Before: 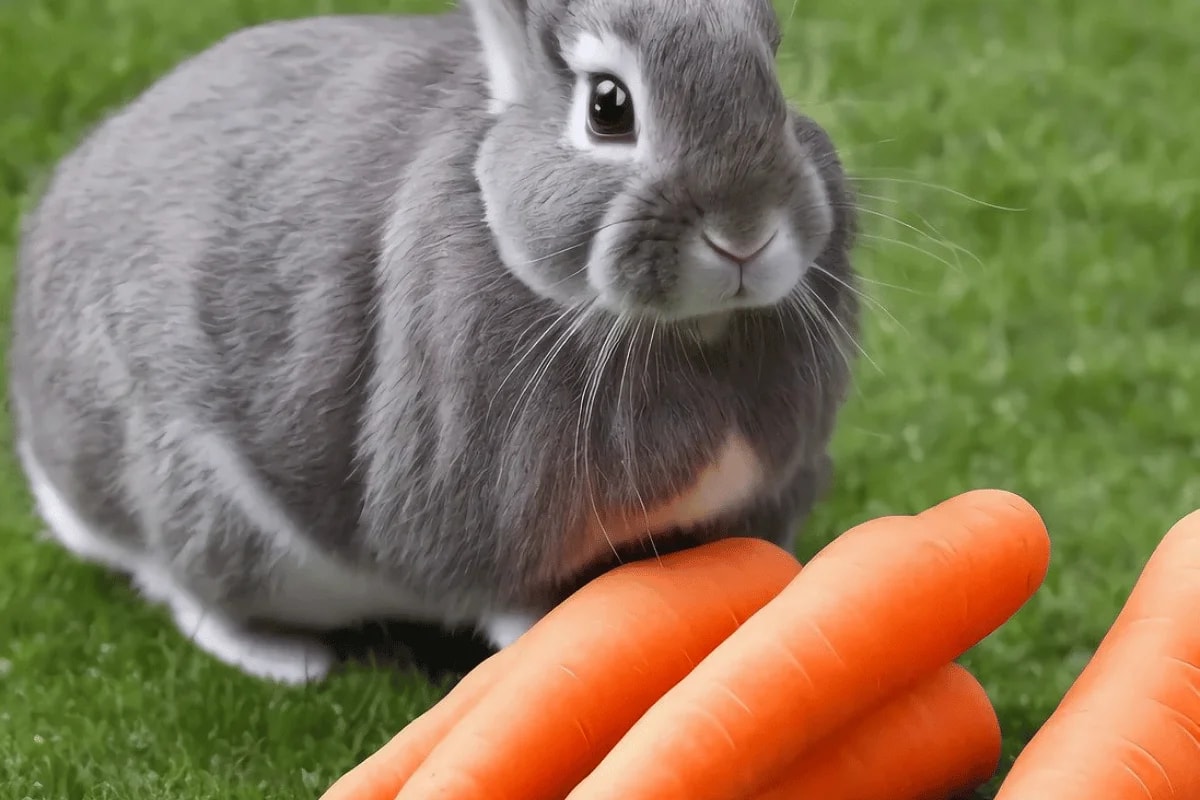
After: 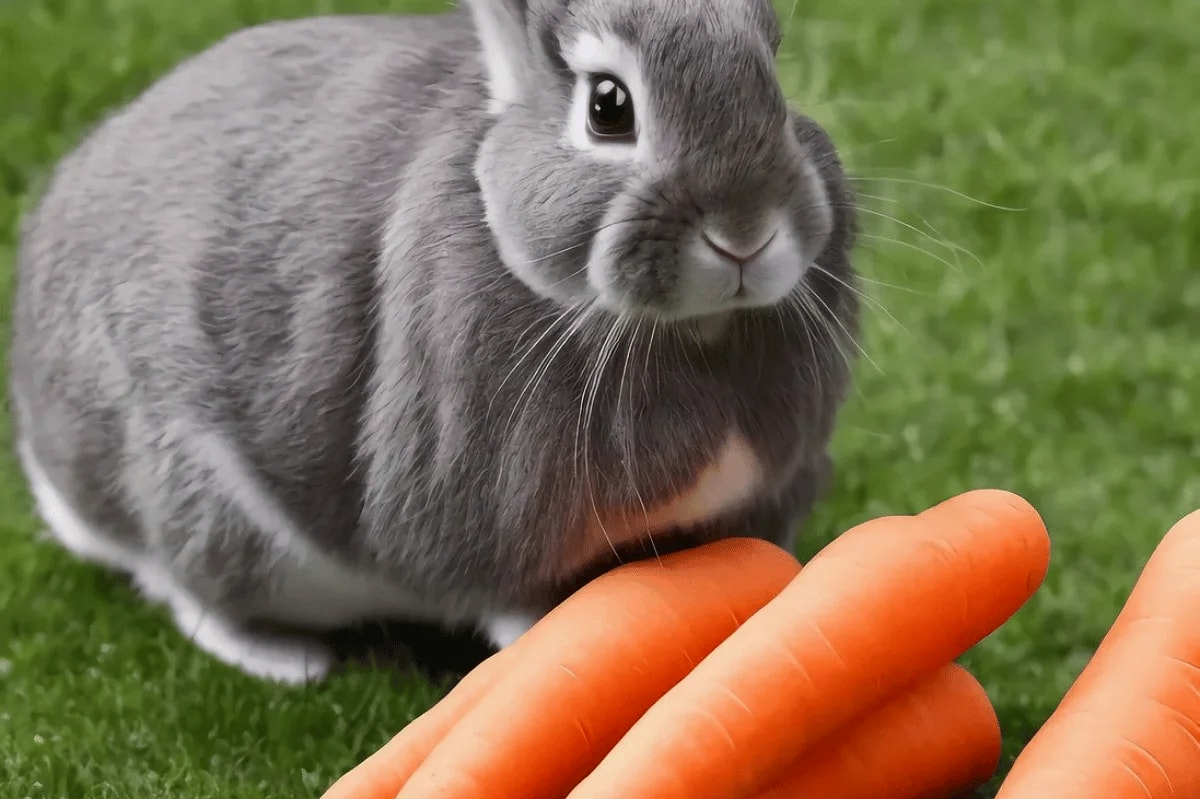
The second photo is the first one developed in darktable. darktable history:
crop: bottom 0.071%
exposure: exposure -0.177 EV, compensate highlight preservation false
contrast brightness saturation: contrast 0.14
white balance: red 1.009, blue 0.985
